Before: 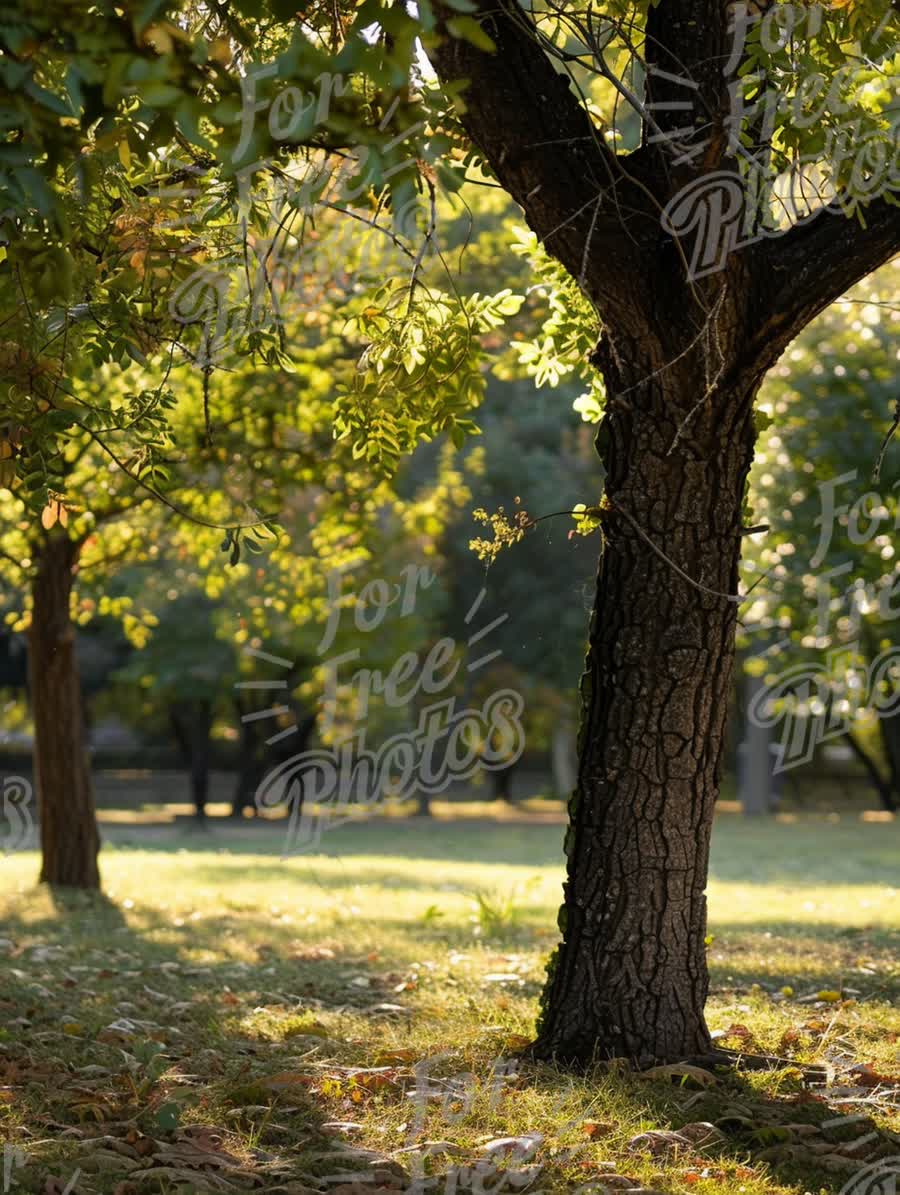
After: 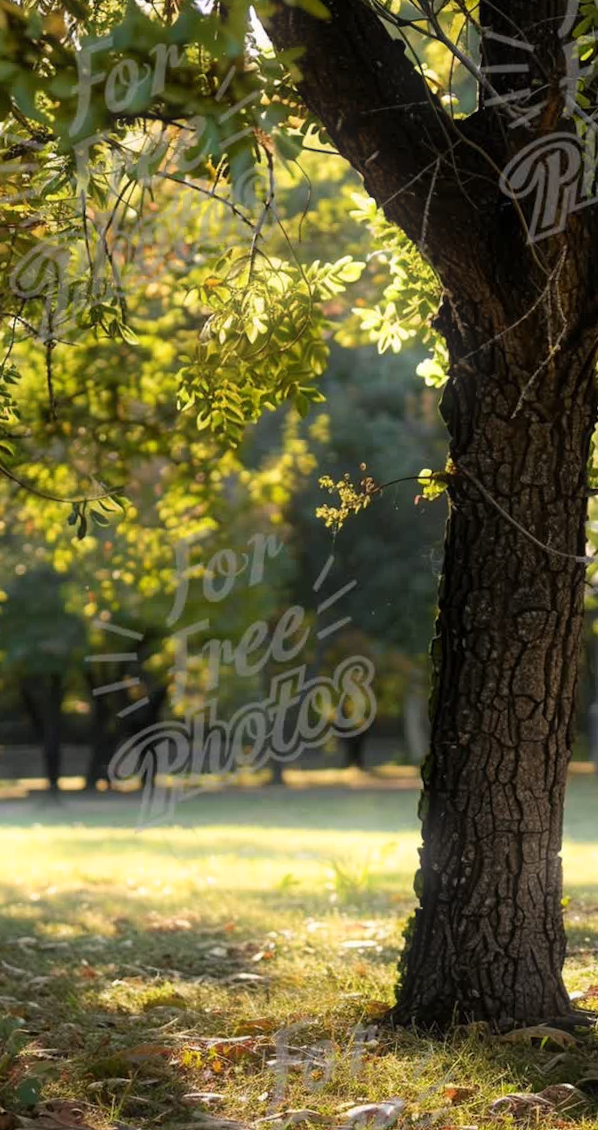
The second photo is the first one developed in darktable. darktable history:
bloom: size 5%, threshold 95%, strength 15%
rotate and perspective: rotation -1.42°, crop left 0.016, crop right 0.984, crop top 0.035, crop bottom 0.965
crop: left 16.899%, right 16.556%
